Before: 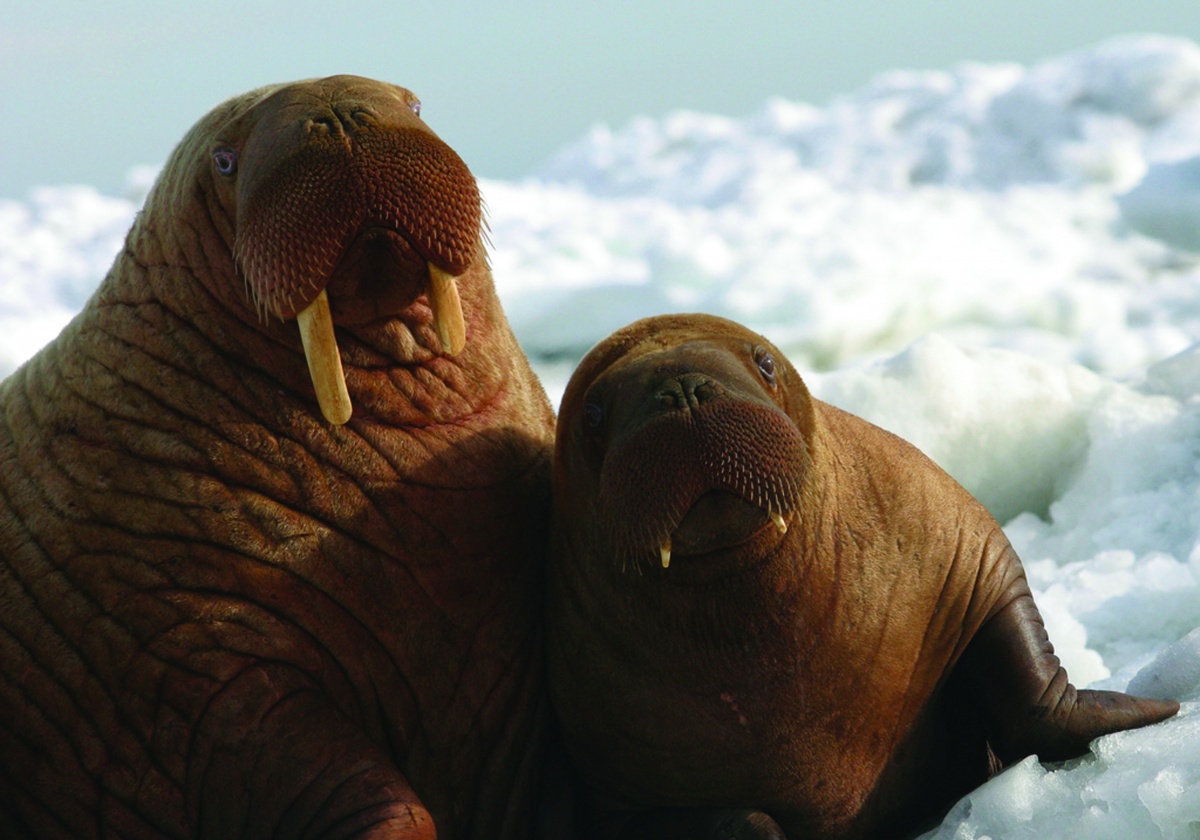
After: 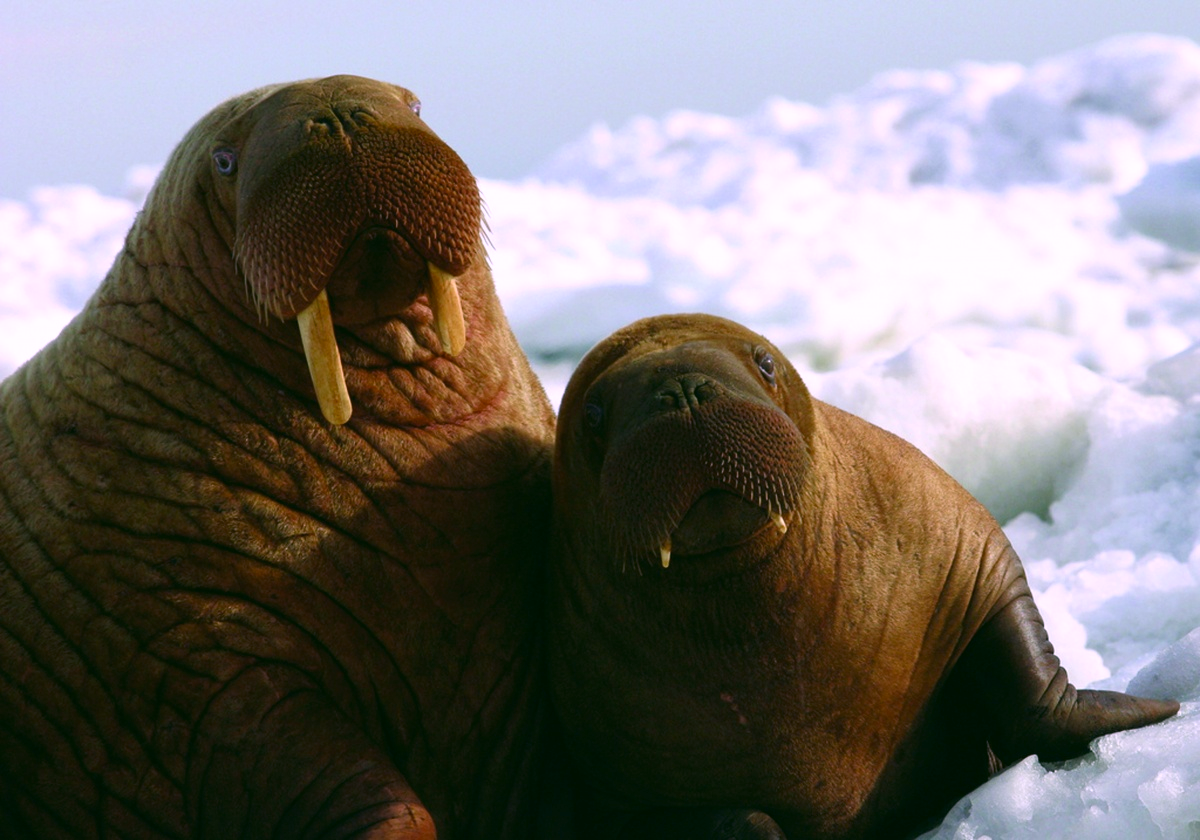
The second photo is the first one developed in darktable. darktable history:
white balance: red 1.042, blue 1.17
color correction: highlights a* 4.02, highlights b* 4.98, shadows a* -7.55, shadows b* 4.98
